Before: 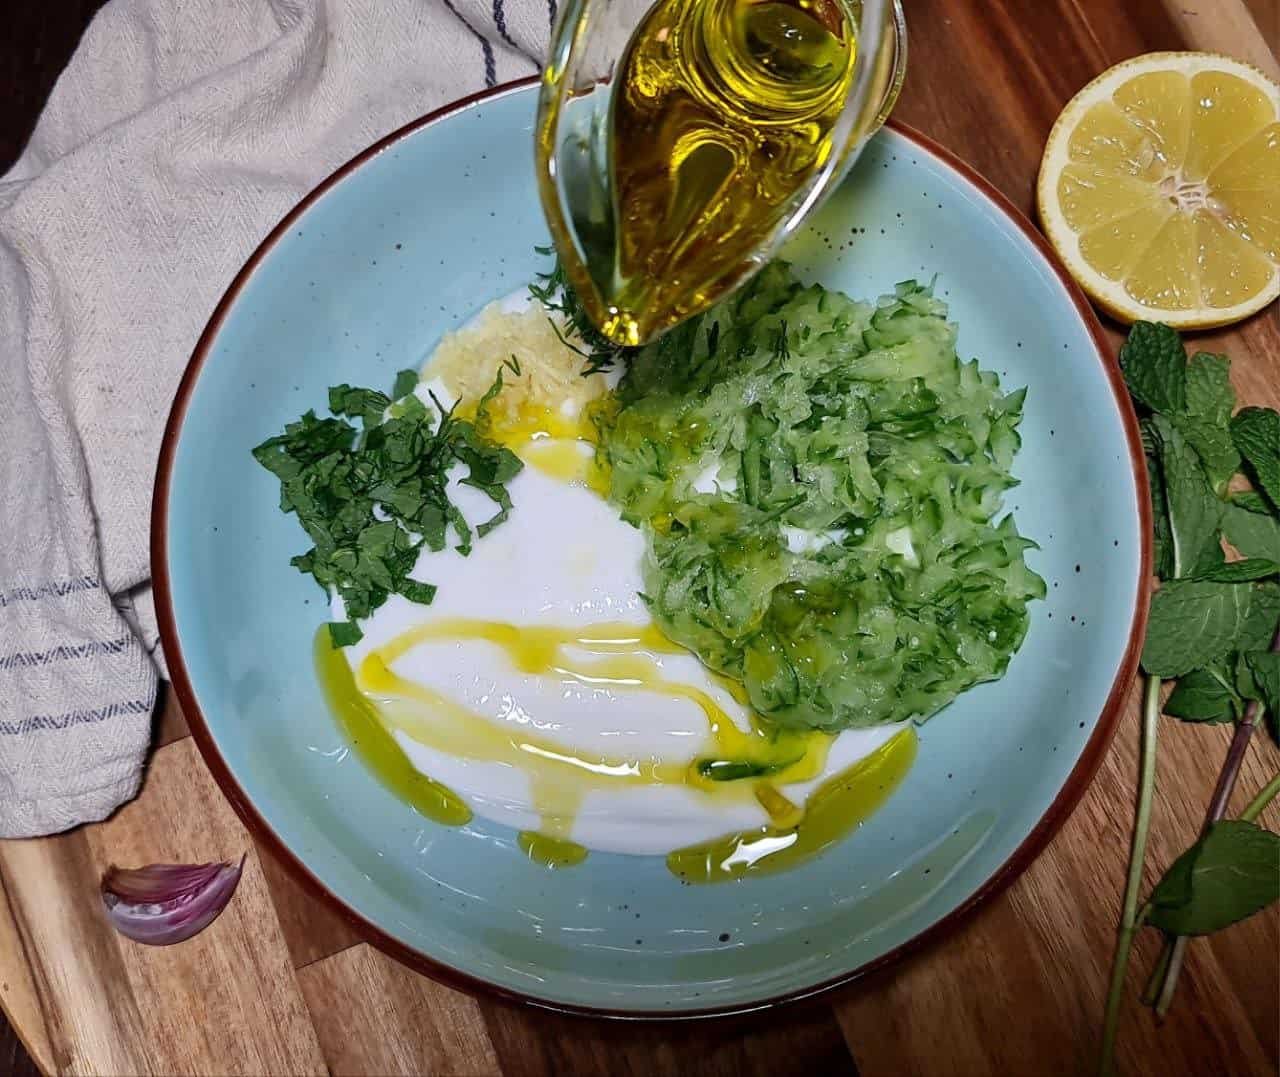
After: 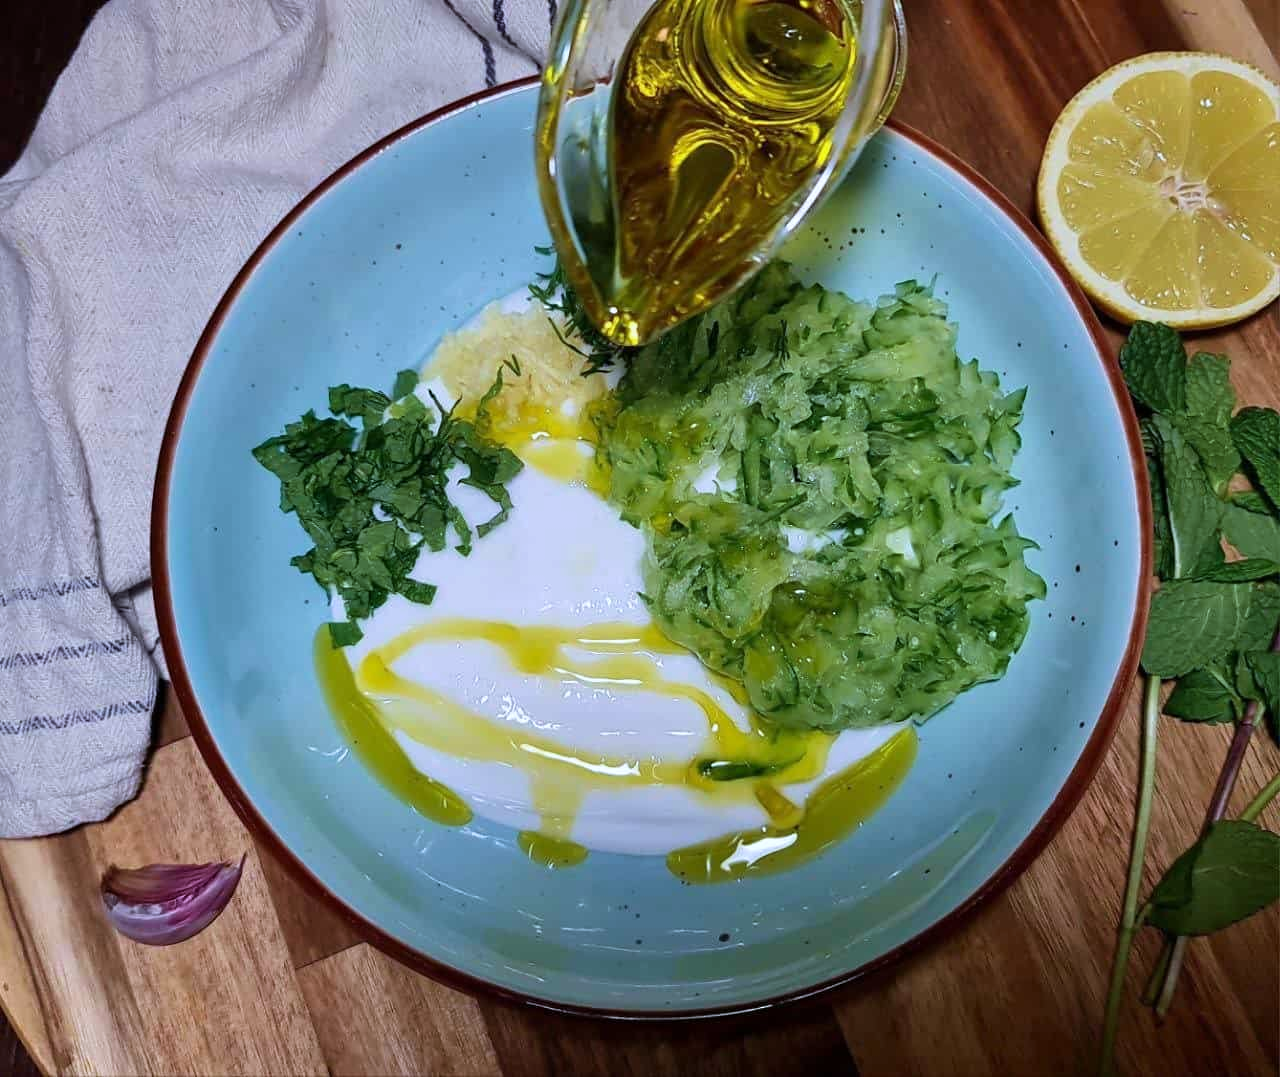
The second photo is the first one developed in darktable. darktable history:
sharpen: radius 2.883, amount 0.868, threshold 47.523
white balance: red 0.954, blue 1.079
velvia: on, module defaults
